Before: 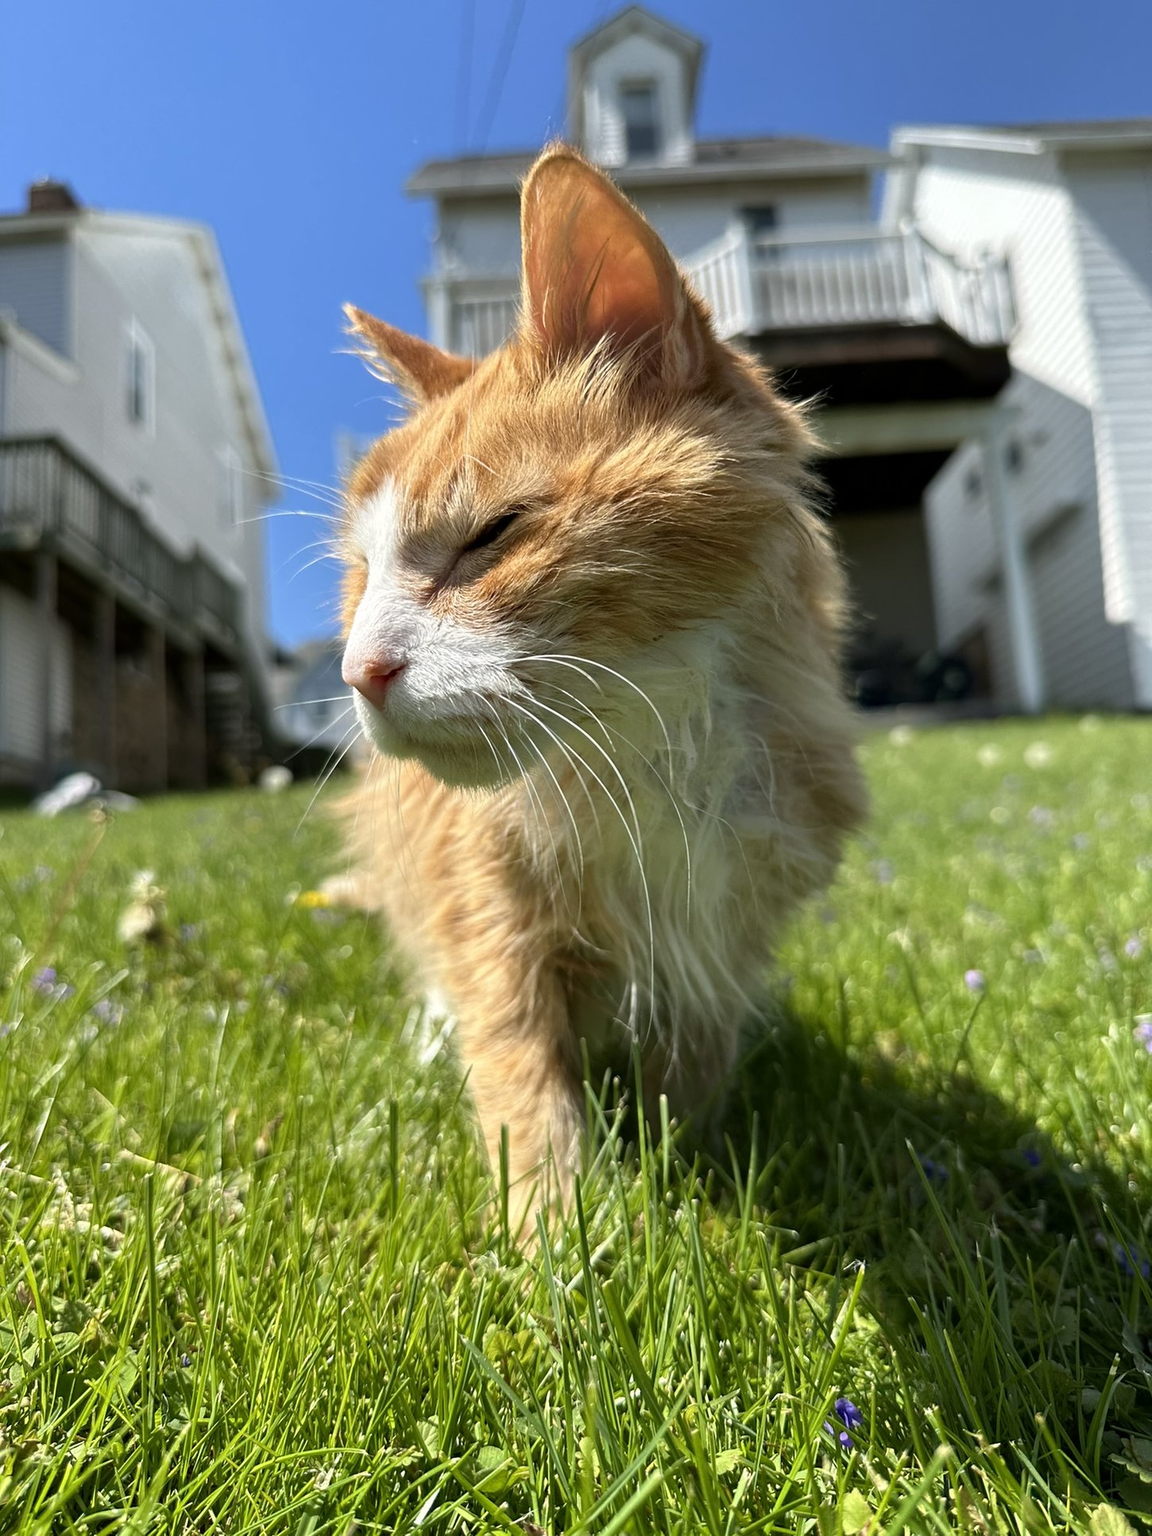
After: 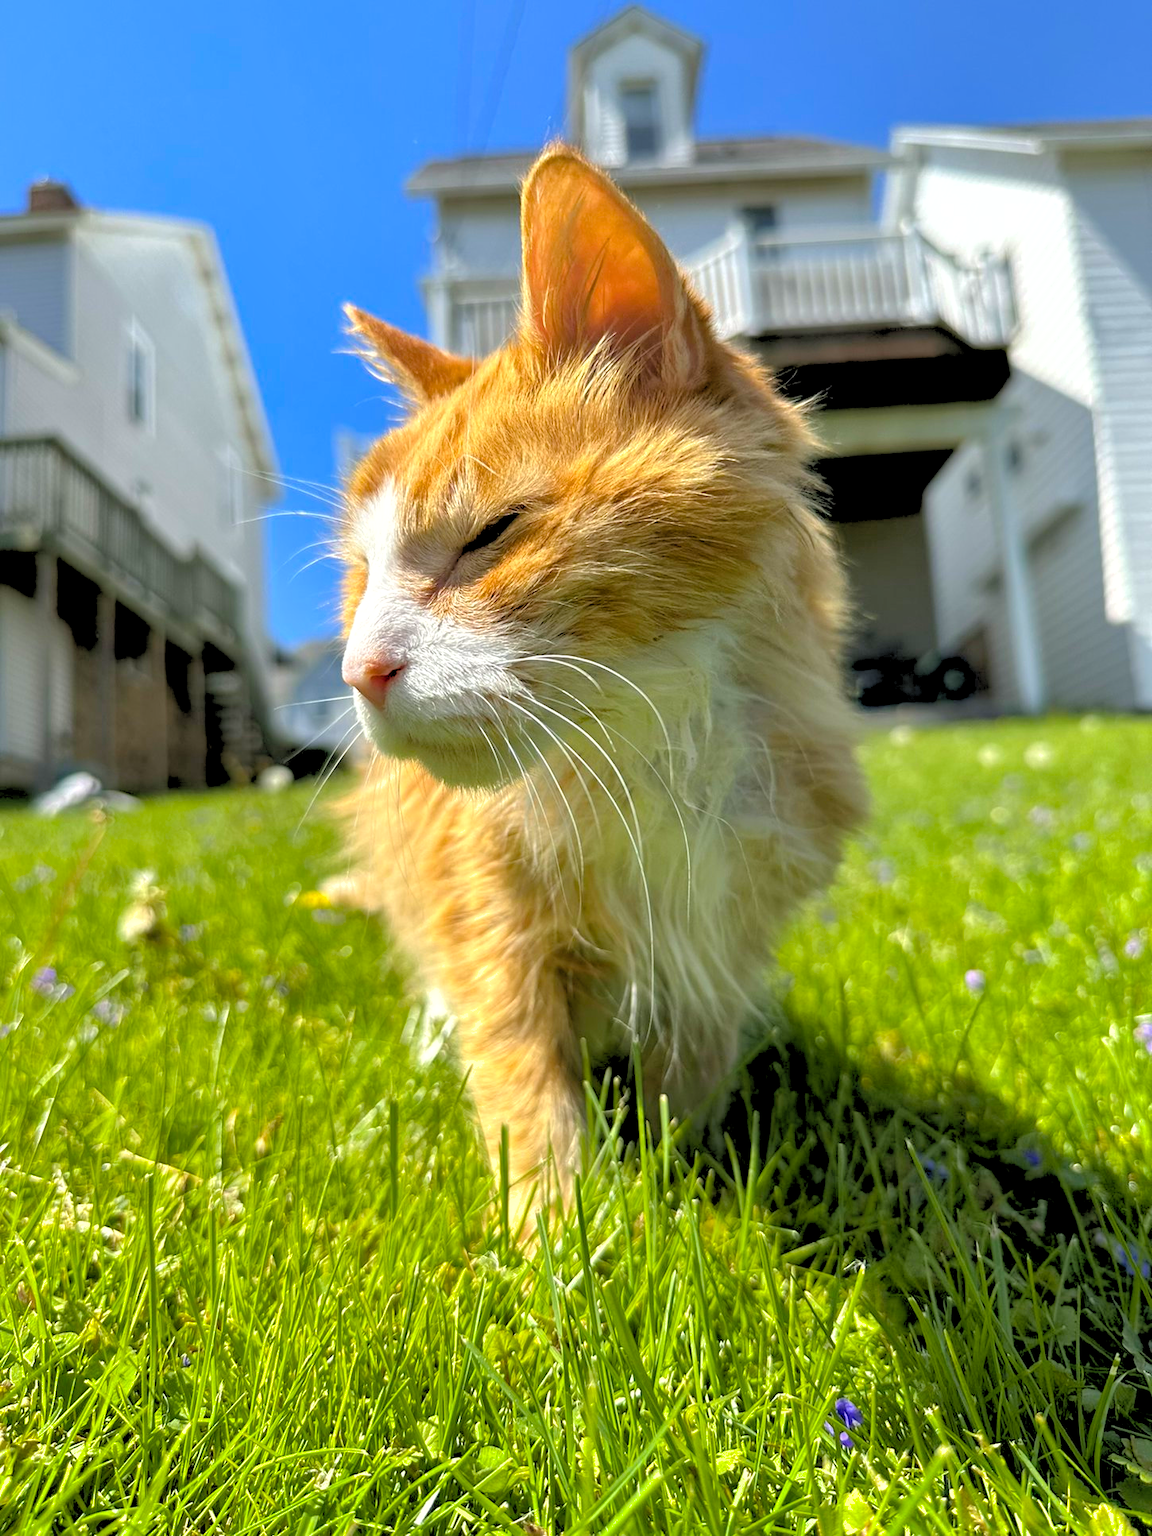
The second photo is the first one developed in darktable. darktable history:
exposure: black level correction -0.002, exposure 0.54 EV, compensate highlight preservation false
color balance rgb: perceptual saturation grading › global saturation 25%, global vibrance 20%
shadows and highlights: on, module defaults
rgb levels: preserve colors sum RGB, levels [[0.038, 0.433, 0.934], [0, 0.5, 1], [0, 0.5, 1]]
